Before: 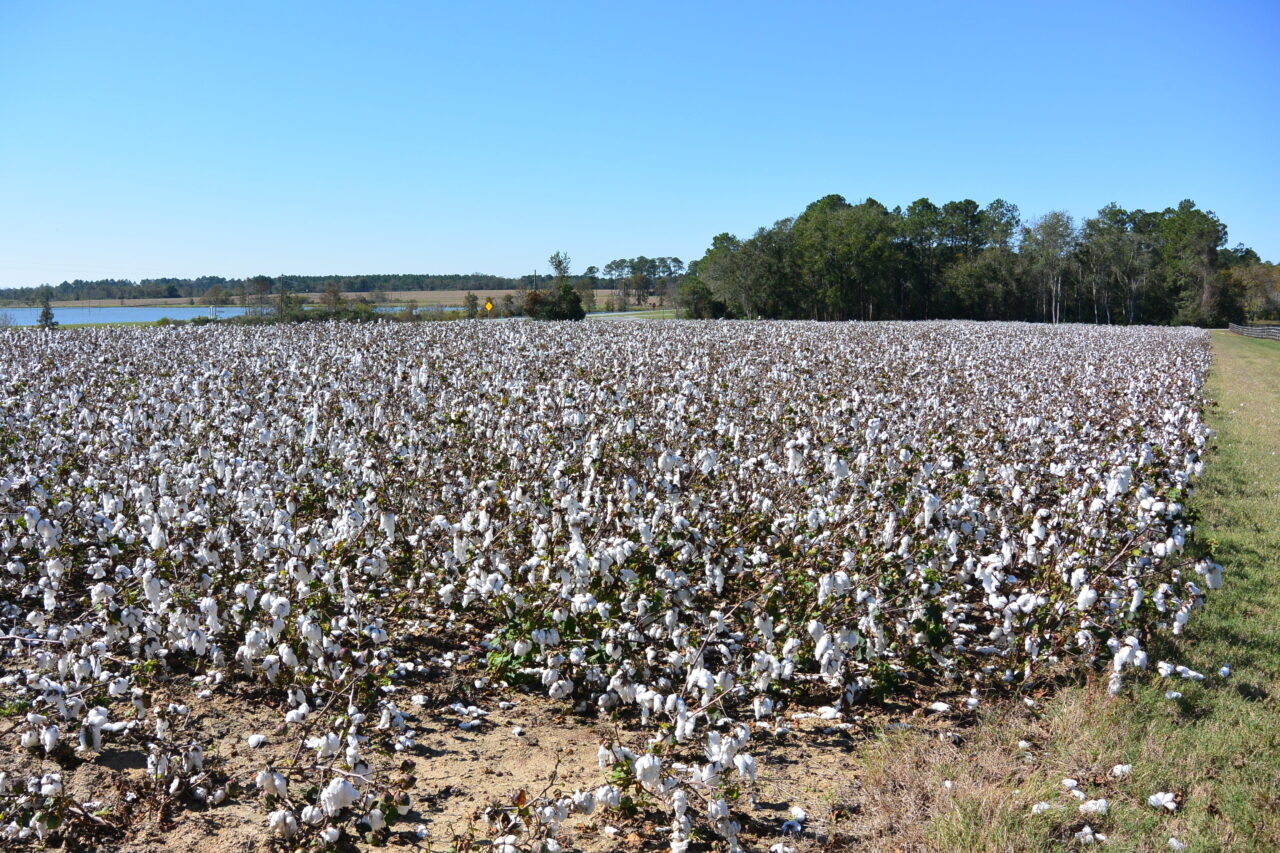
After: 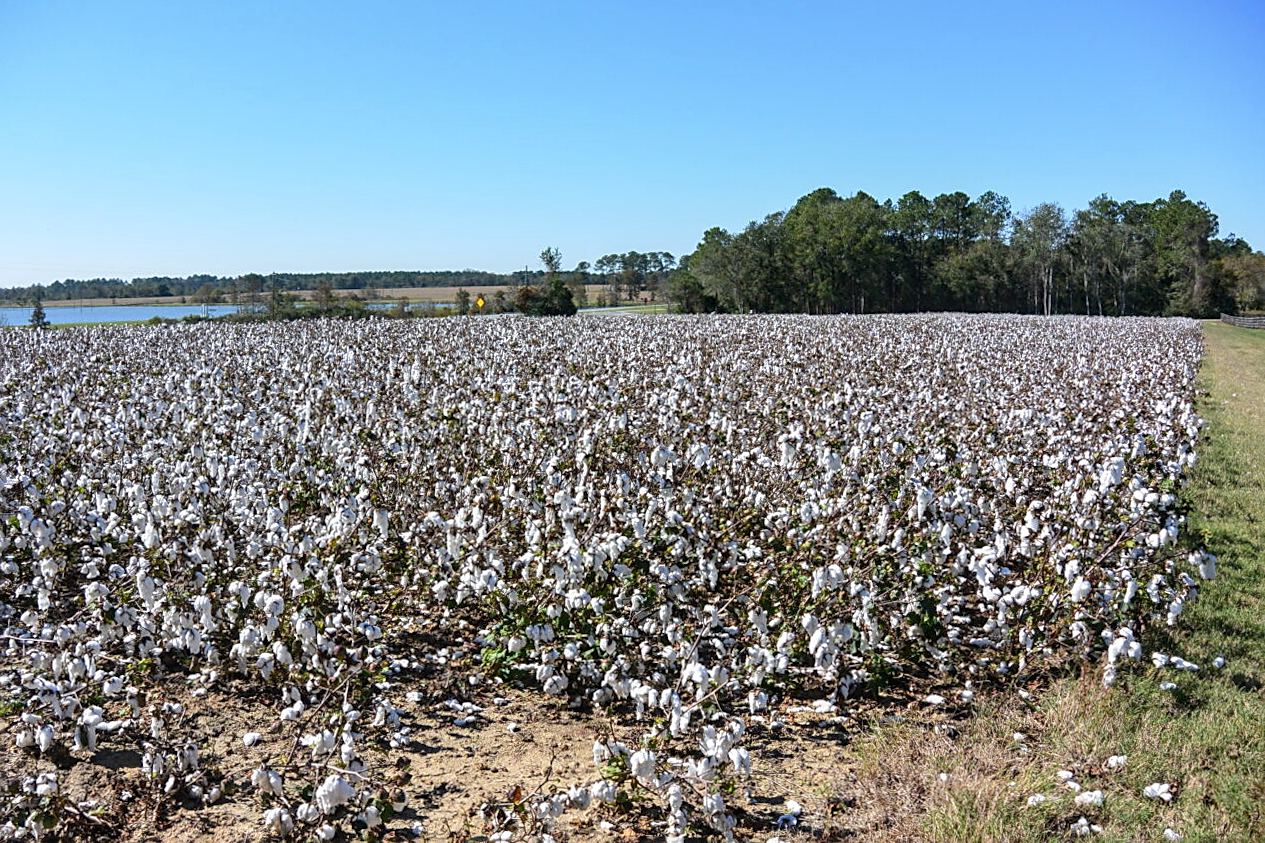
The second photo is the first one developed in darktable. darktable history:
rotate and perspective: rotation -0.45°, automatic cropping original format, crop left 0.008, crop right 0.992, crop top 0.012, crop bottom 0.988
sharpen: on, module defaults
local contrast: on, module defaults
